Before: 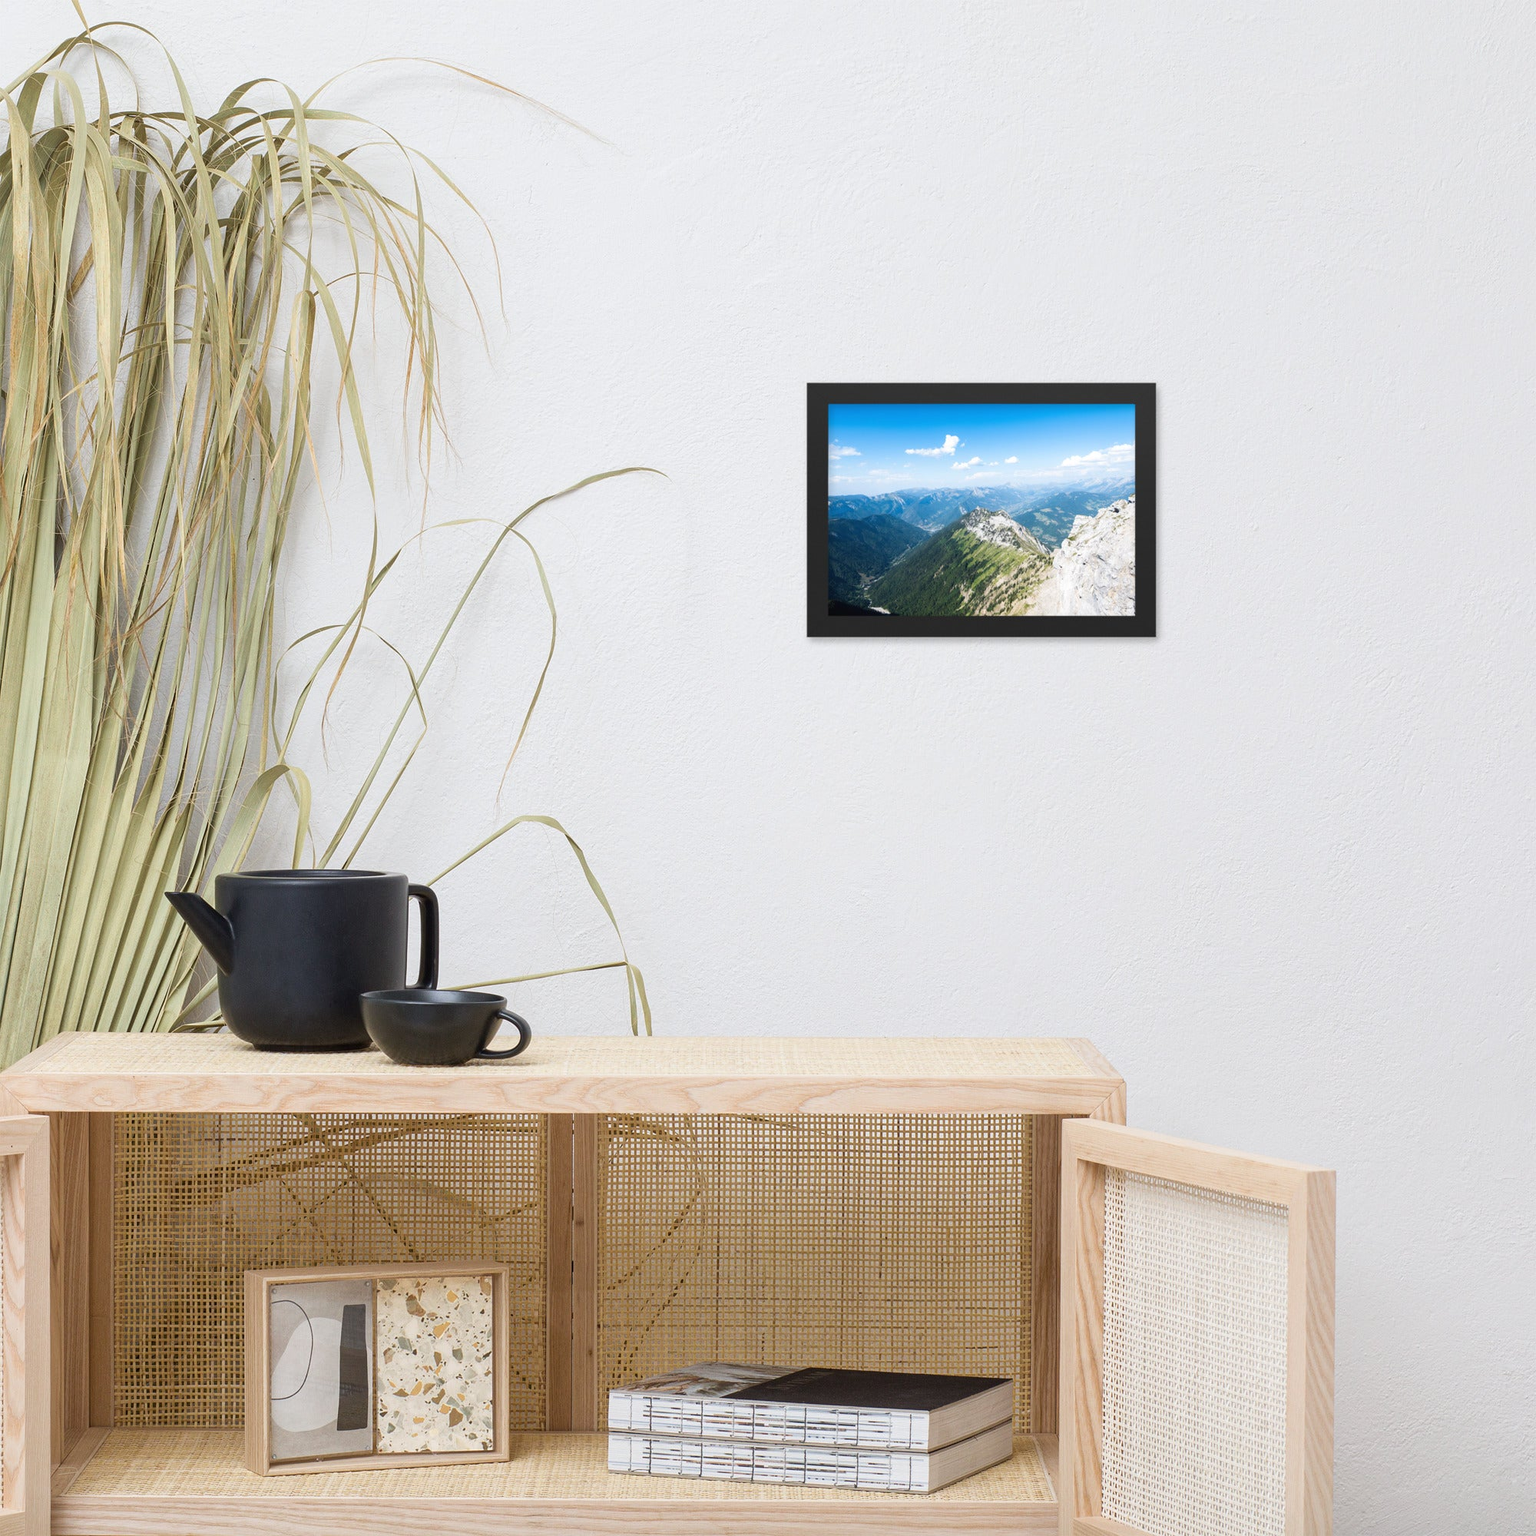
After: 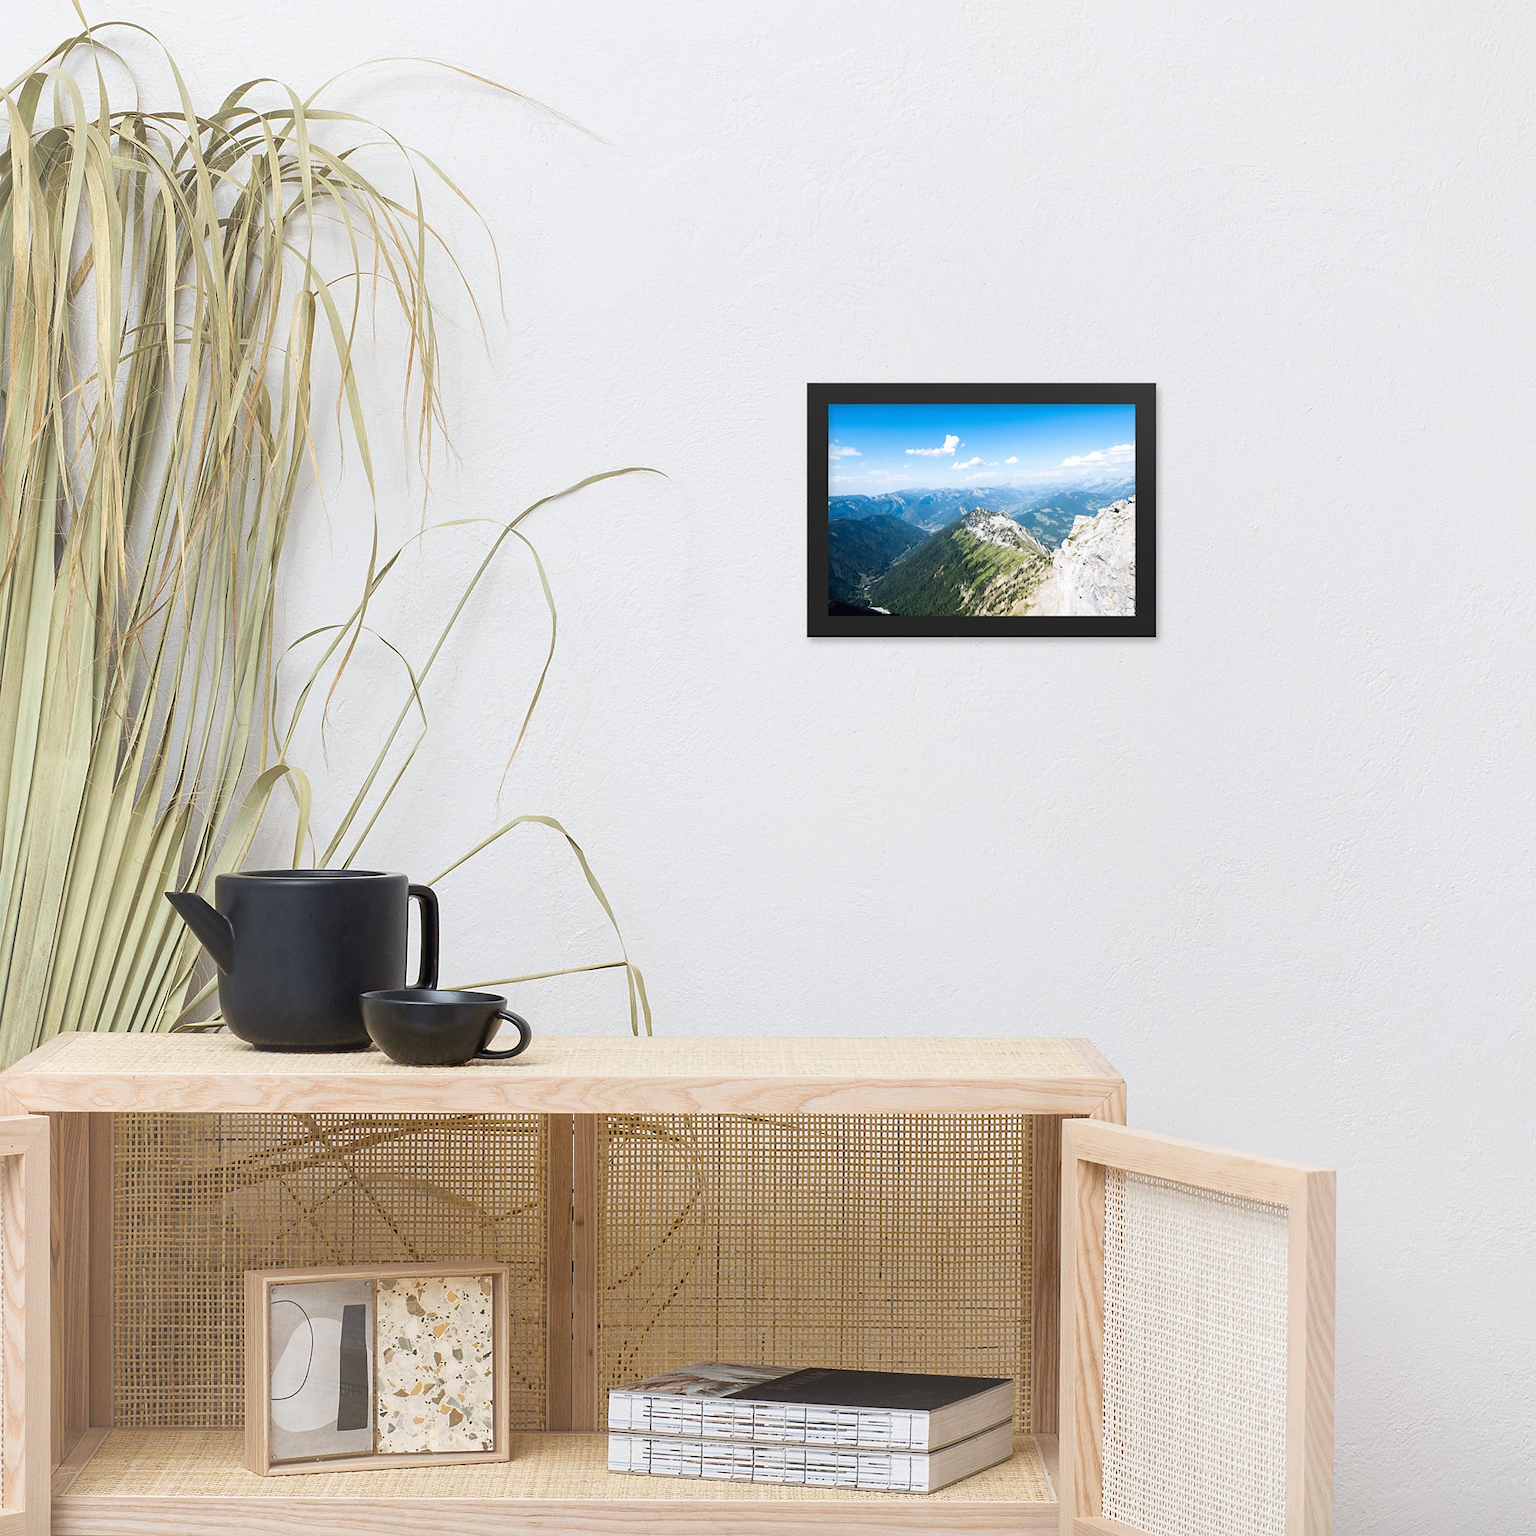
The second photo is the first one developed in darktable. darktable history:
tone equalizer: on, module defaults
sharpen: radius 1.517, amount 0.372, threshold 1.719
exposure: black level correction 0.001, compensate exposure bias true, compensate highlight preservation false
vignetting: fall-off start 63.9%, brightness 0.044, saturation -0.002, width/height ratio 0.882
